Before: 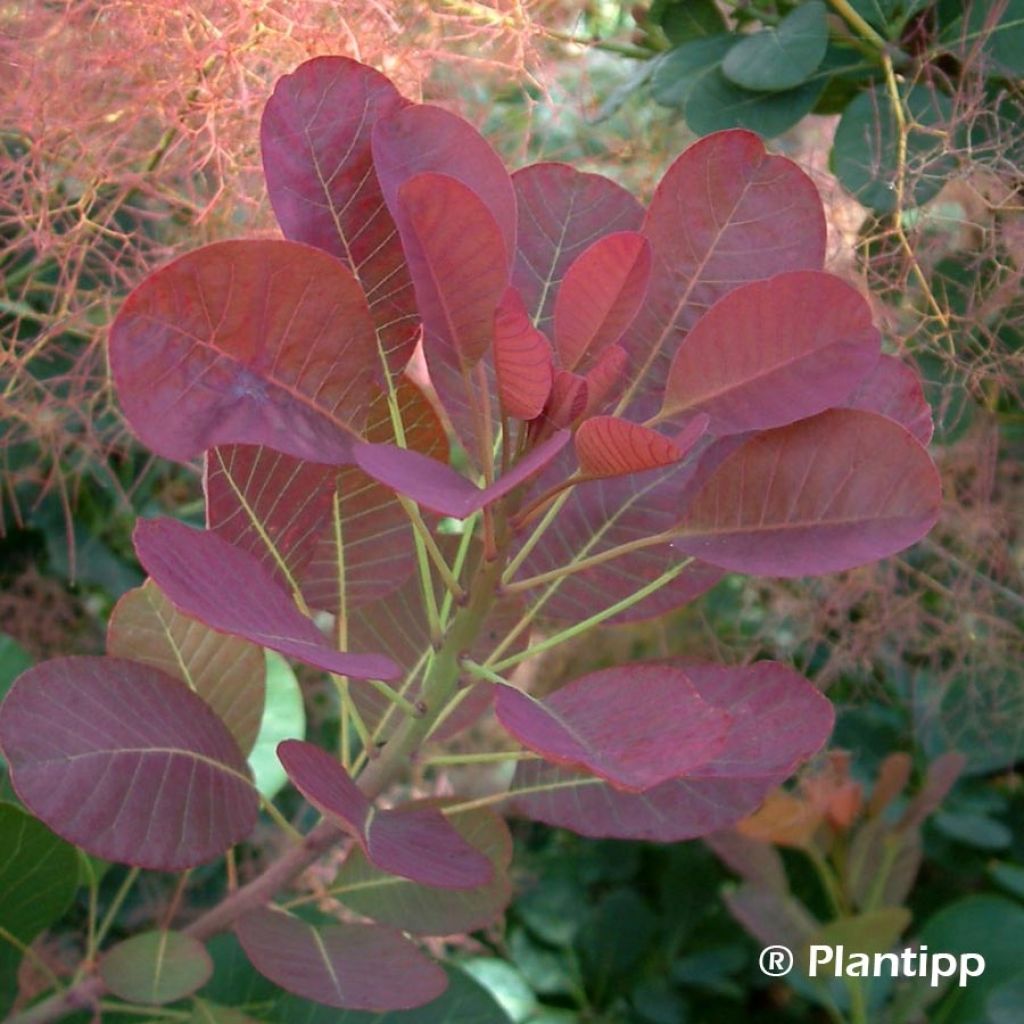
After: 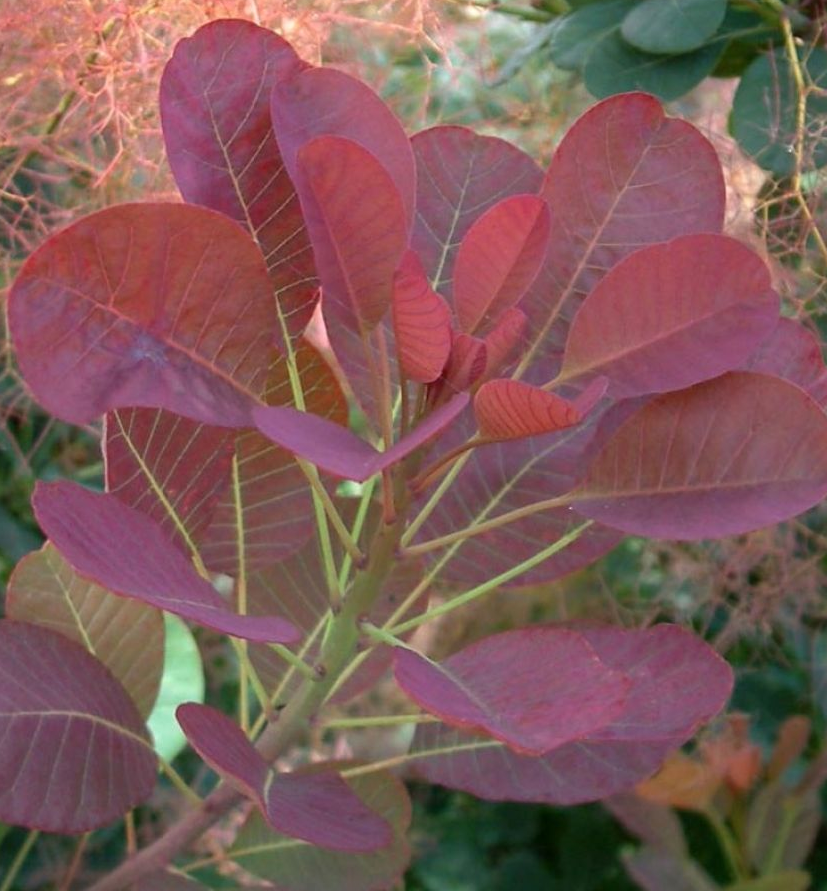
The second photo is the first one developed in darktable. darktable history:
crop: left 9.927%, top 3.645%, right 9.231%, bottom 9.327%
